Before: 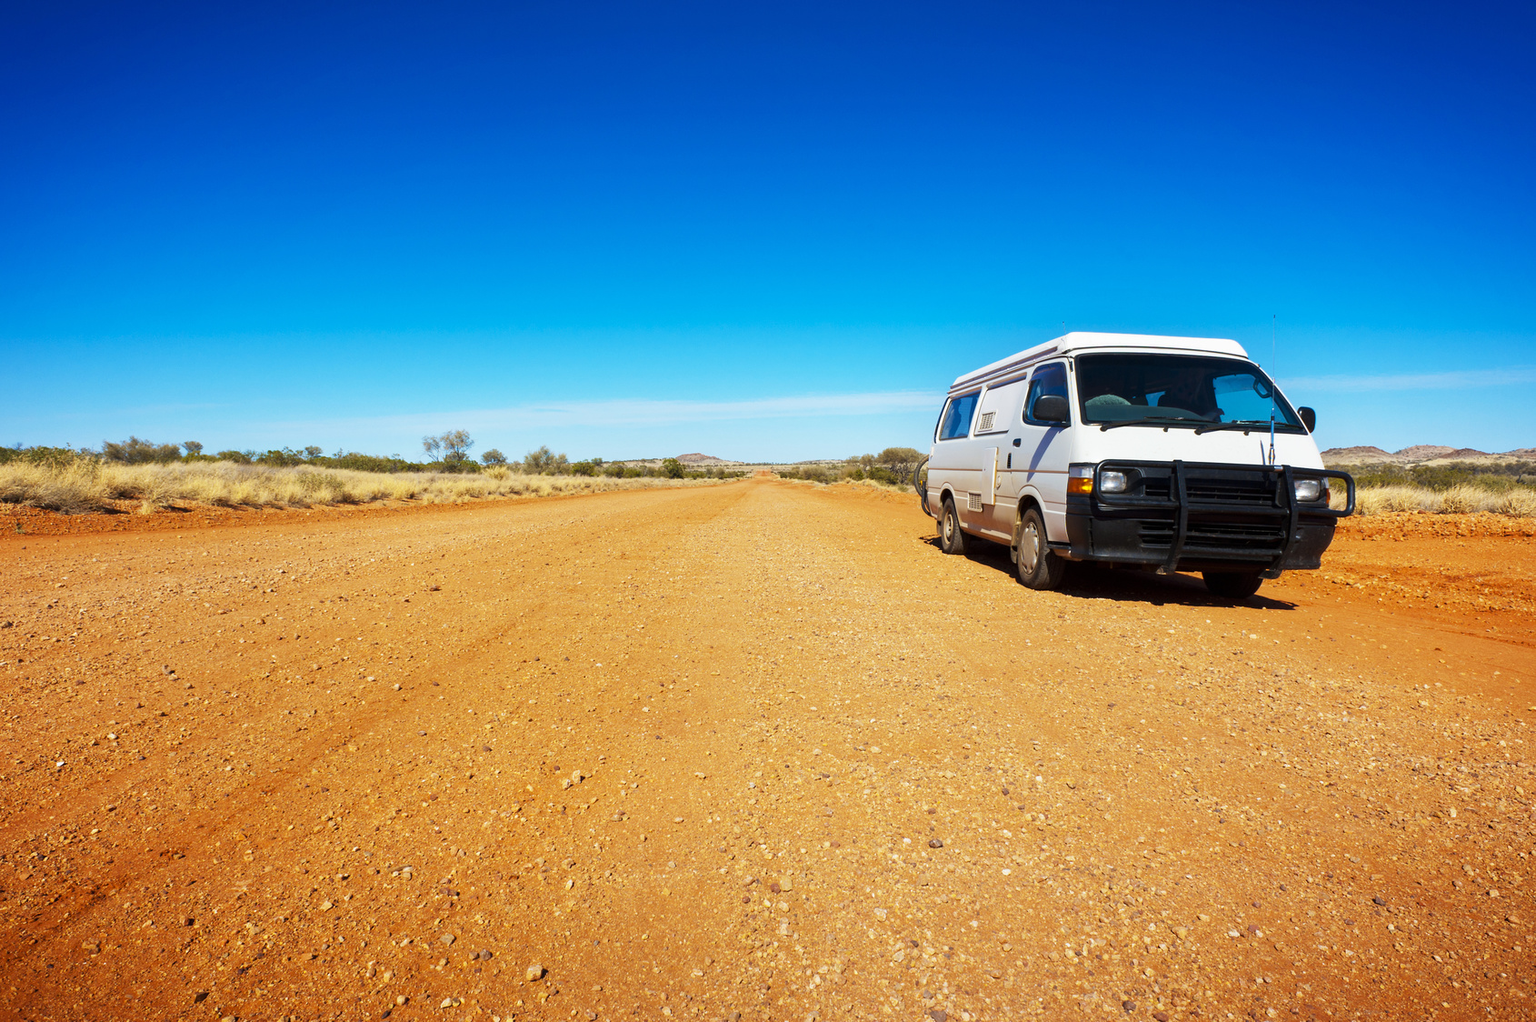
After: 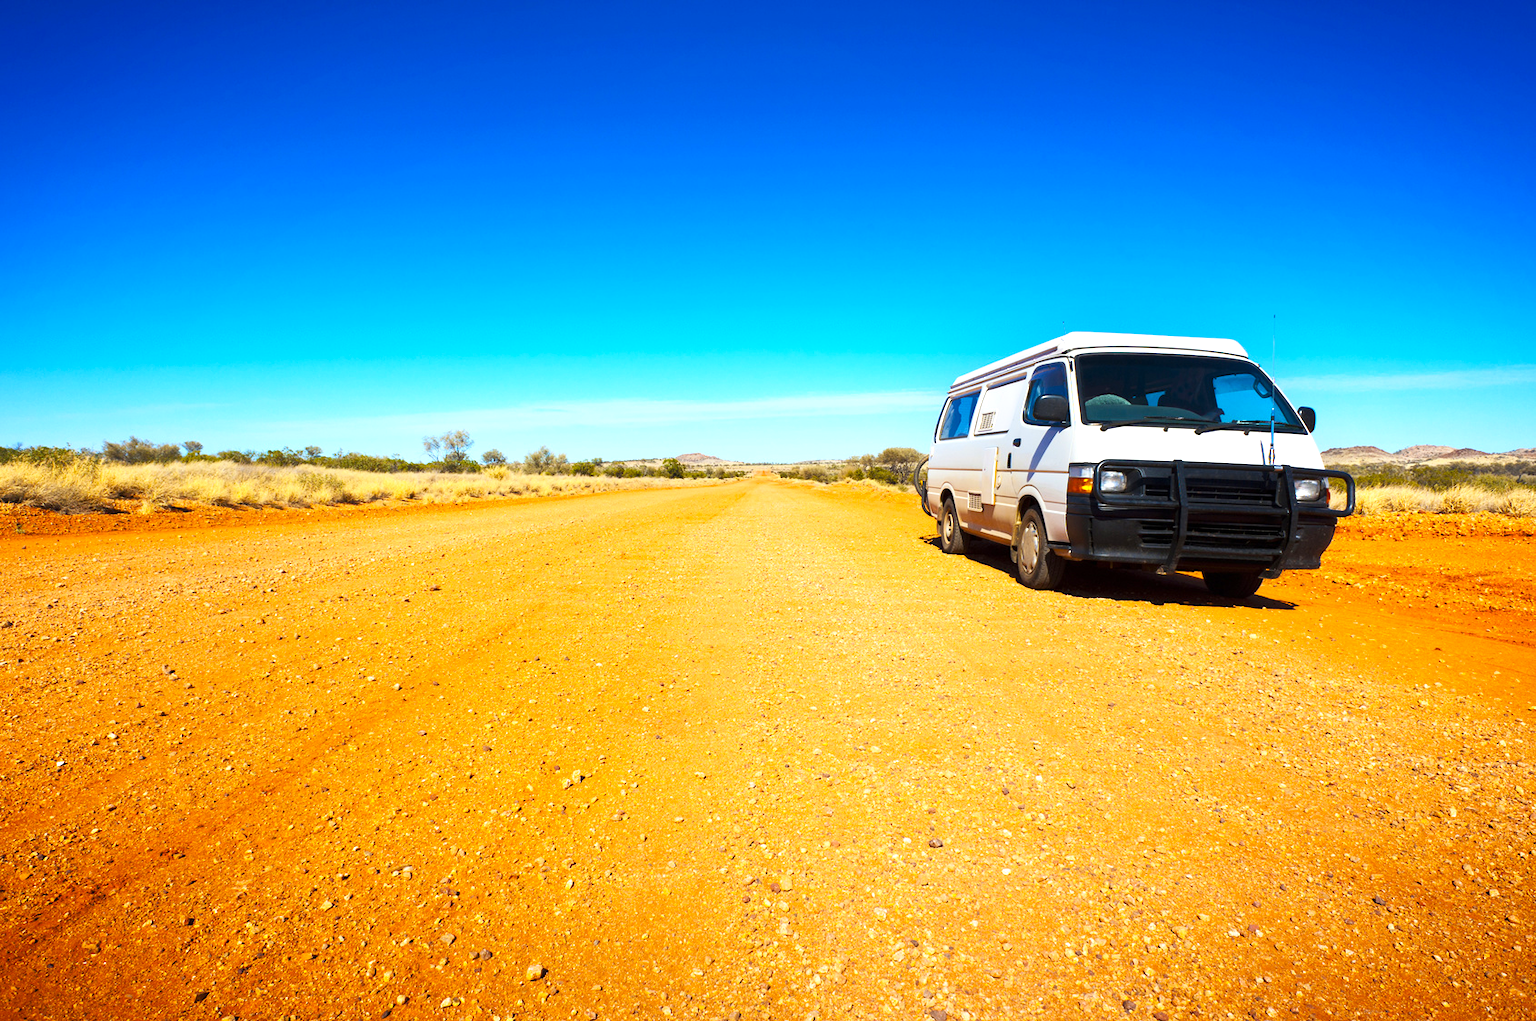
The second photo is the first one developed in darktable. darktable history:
shadows and highlights: shadows 0, highlights 40
exposure: exposure 0.4 EV, compensate highlight preservation false
color balance: output saturation 120%
